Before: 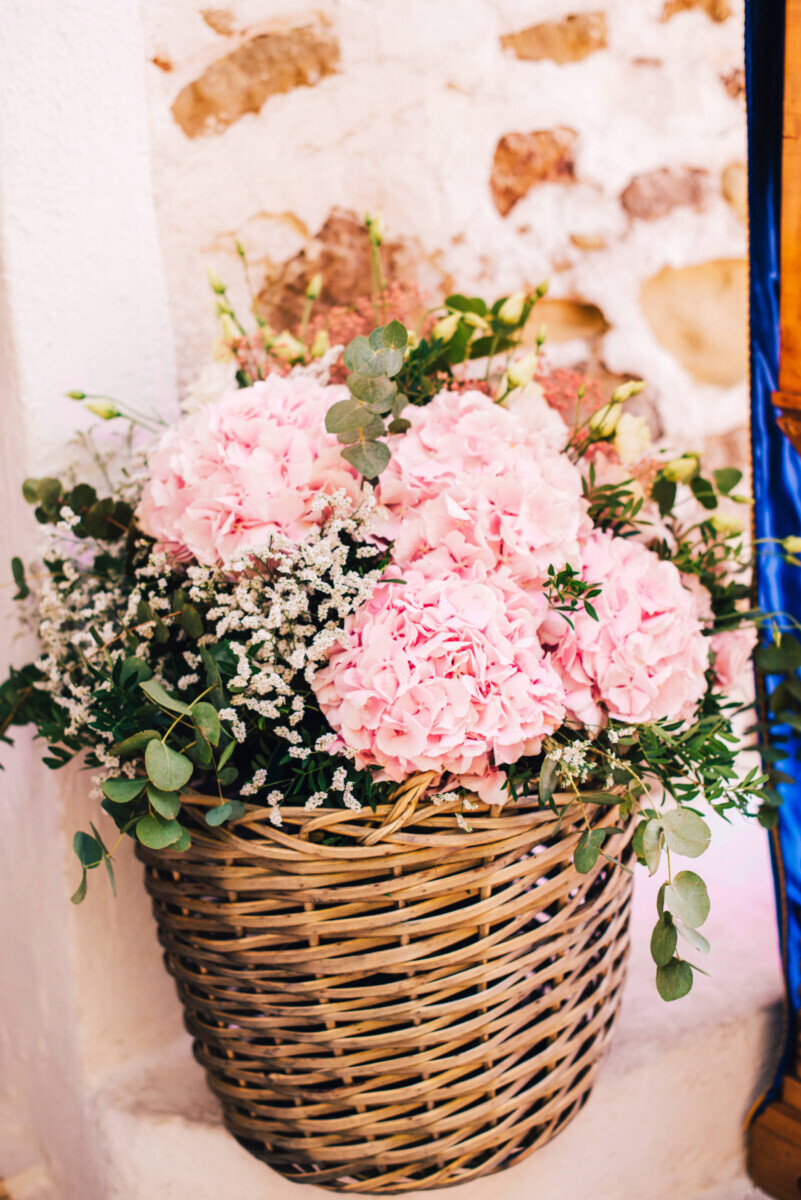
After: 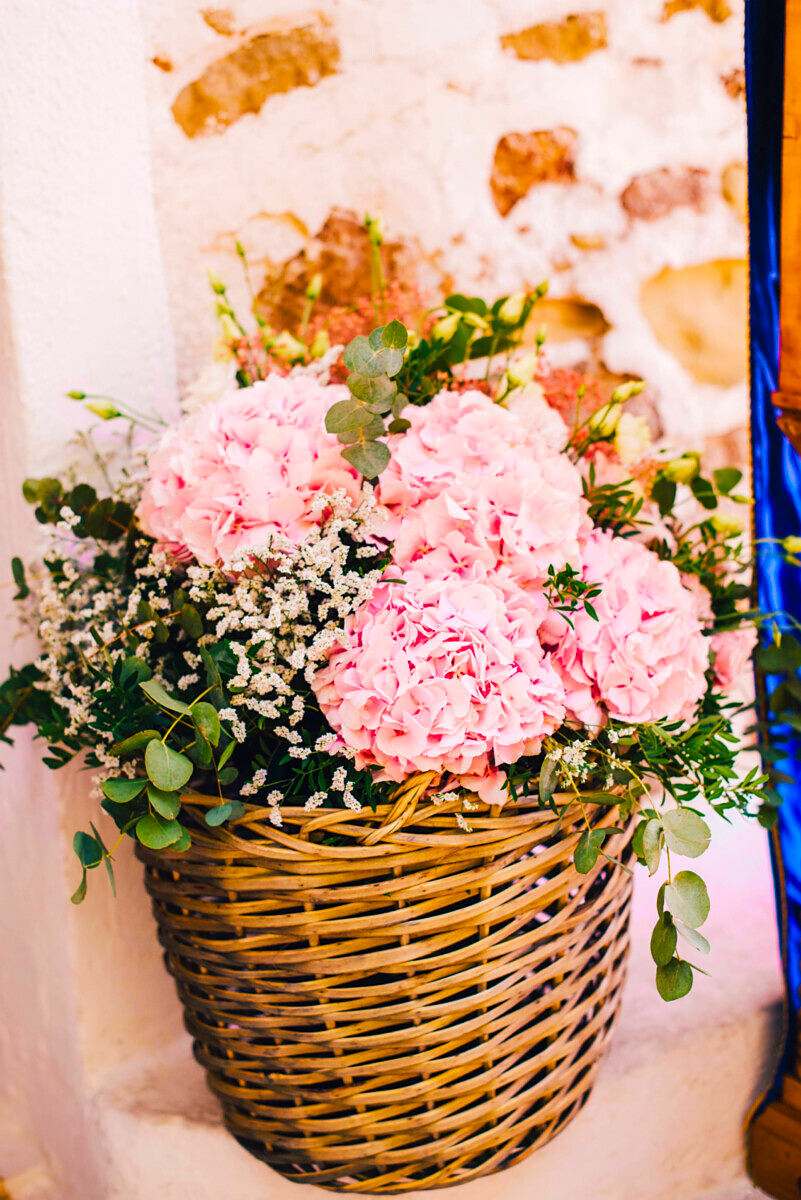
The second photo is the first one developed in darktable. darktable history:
color balance rgb: linear chroma grading › global chroma 15%, perceptual saturation grading › global saturation 30%
sharpen: radius 1
